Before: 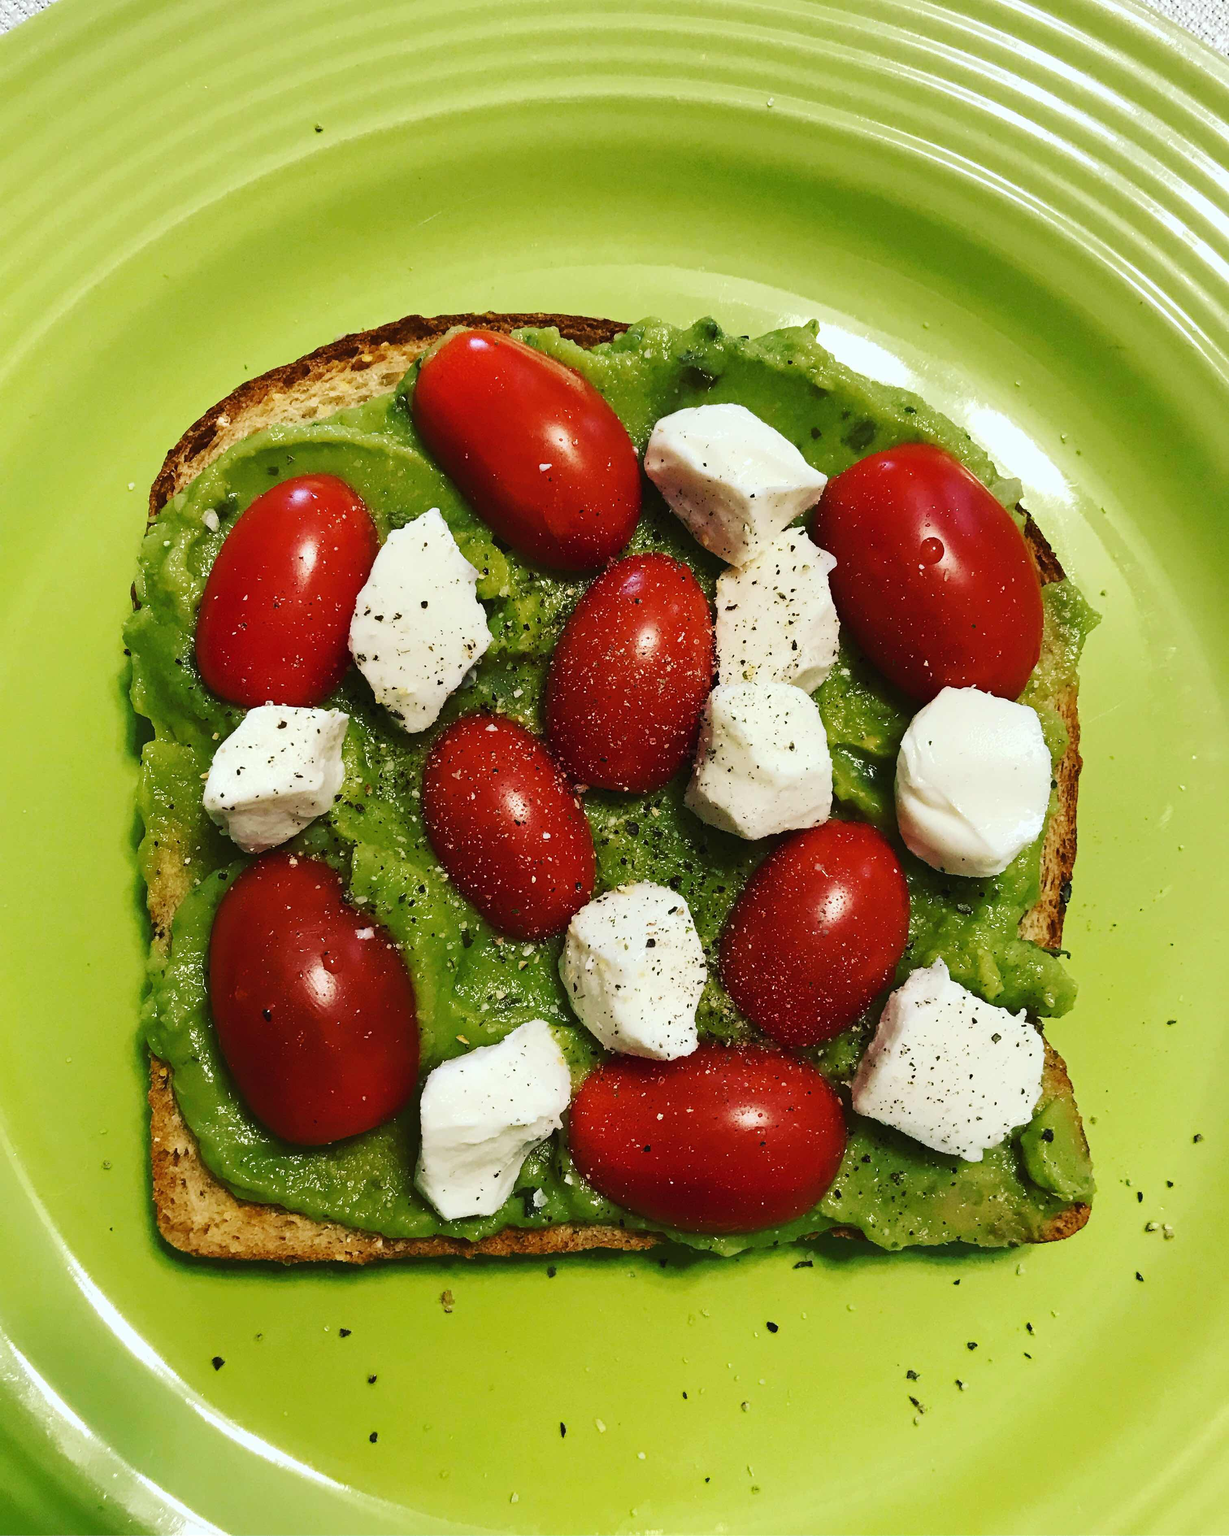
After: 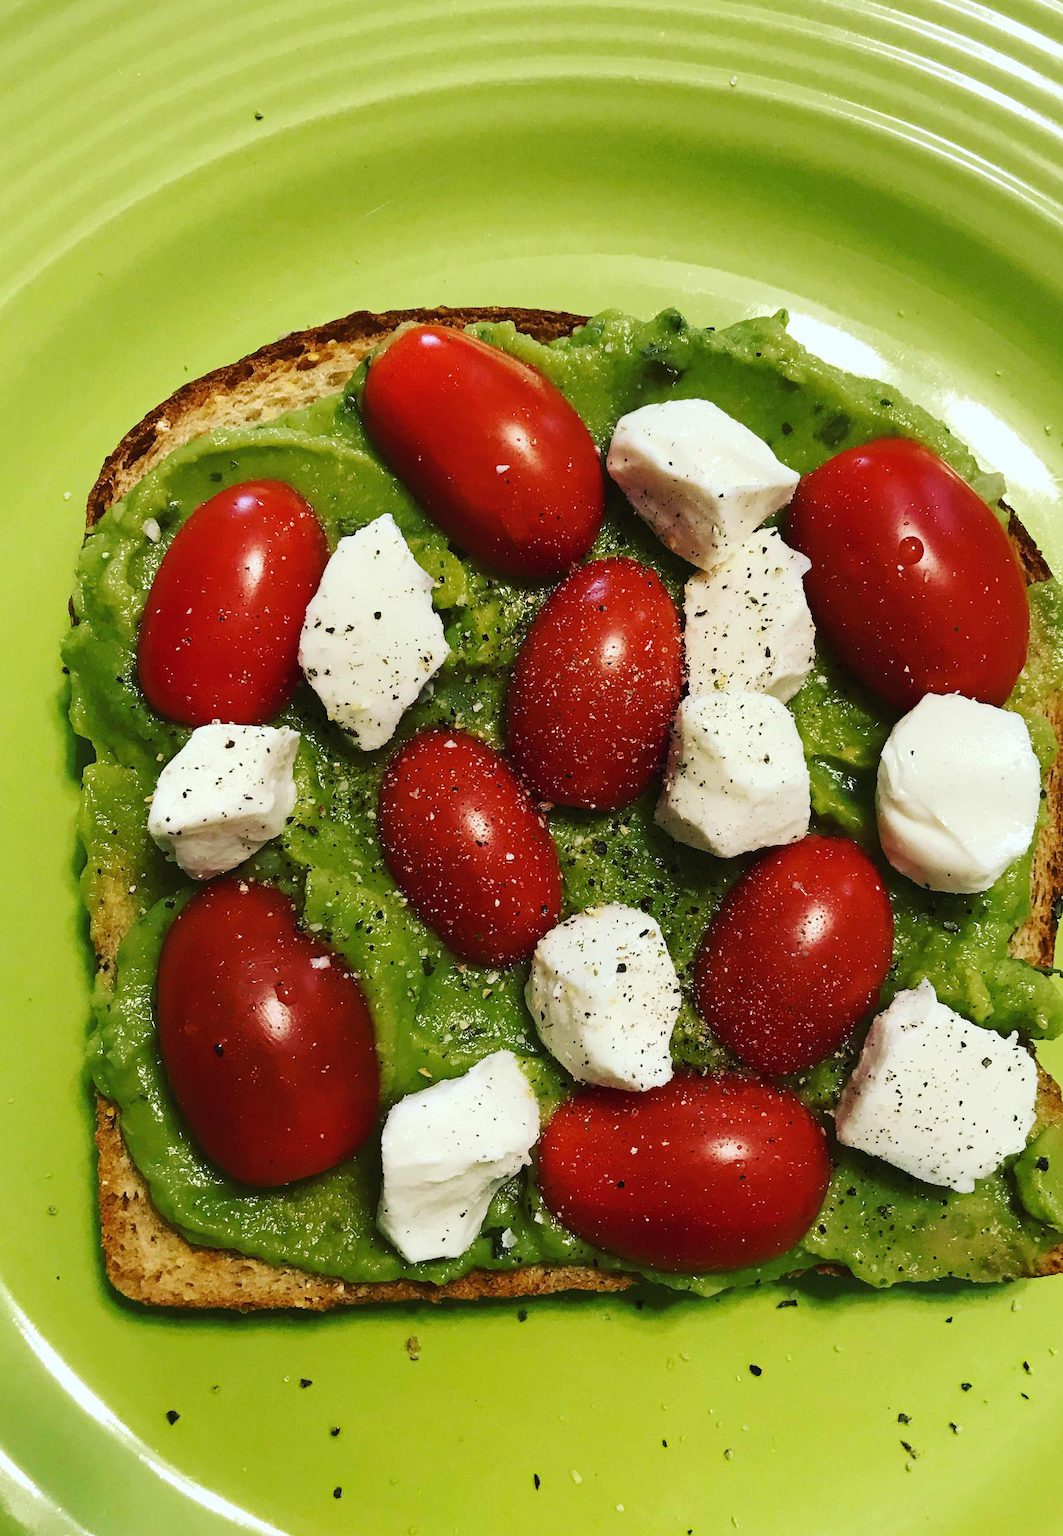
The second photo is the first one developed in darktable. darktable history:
crop and rotate: angle 0.884°, left 4.332%, top 0.581%, right 11.873%, bottom 2.586%
